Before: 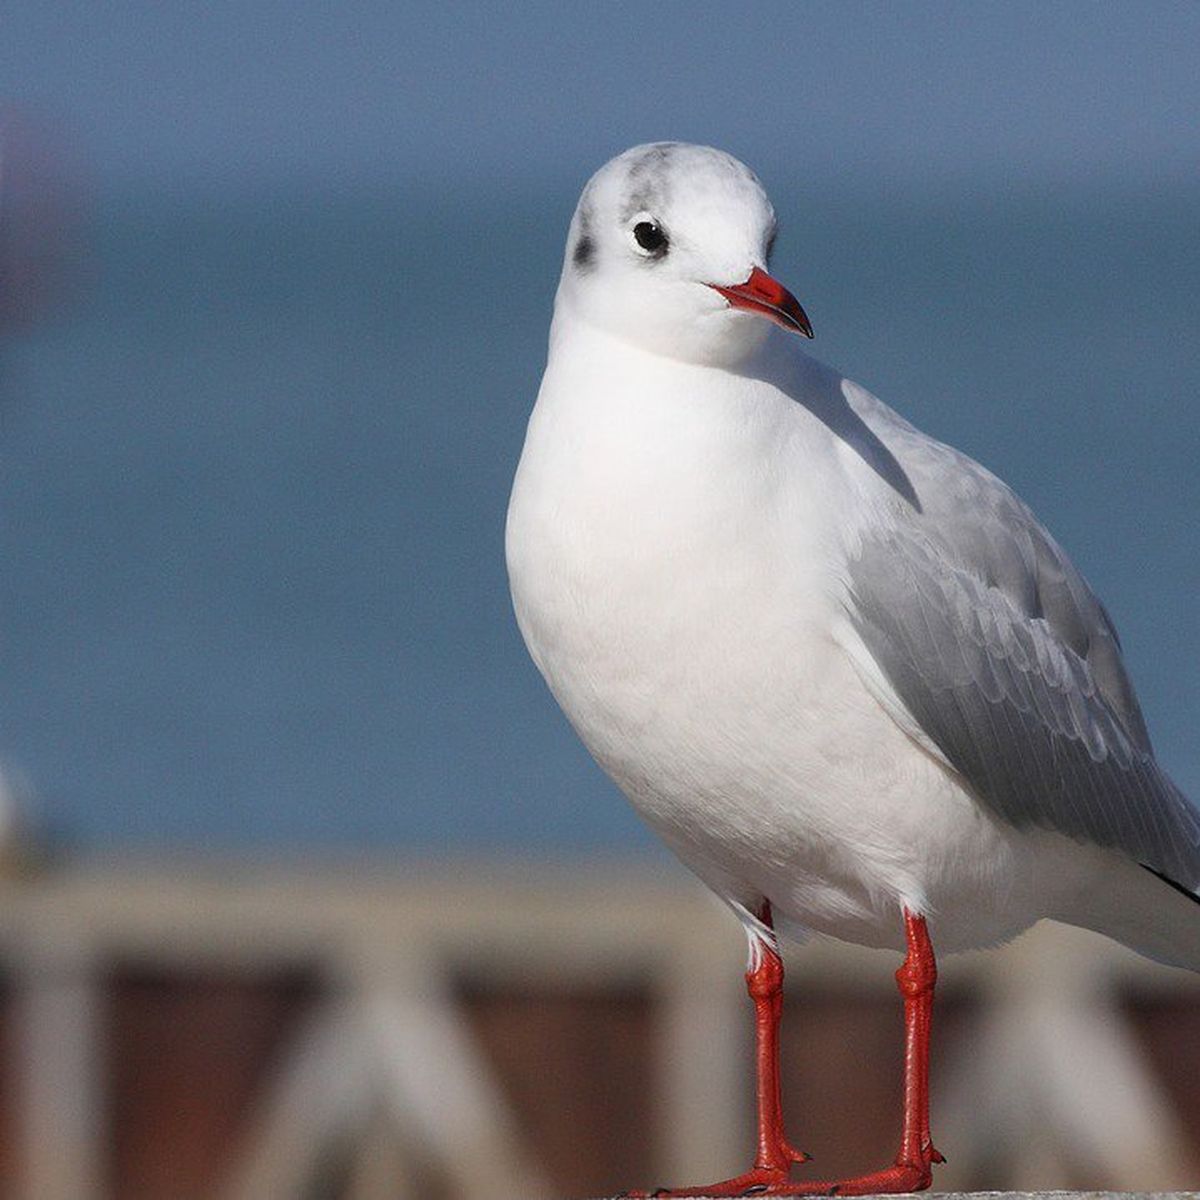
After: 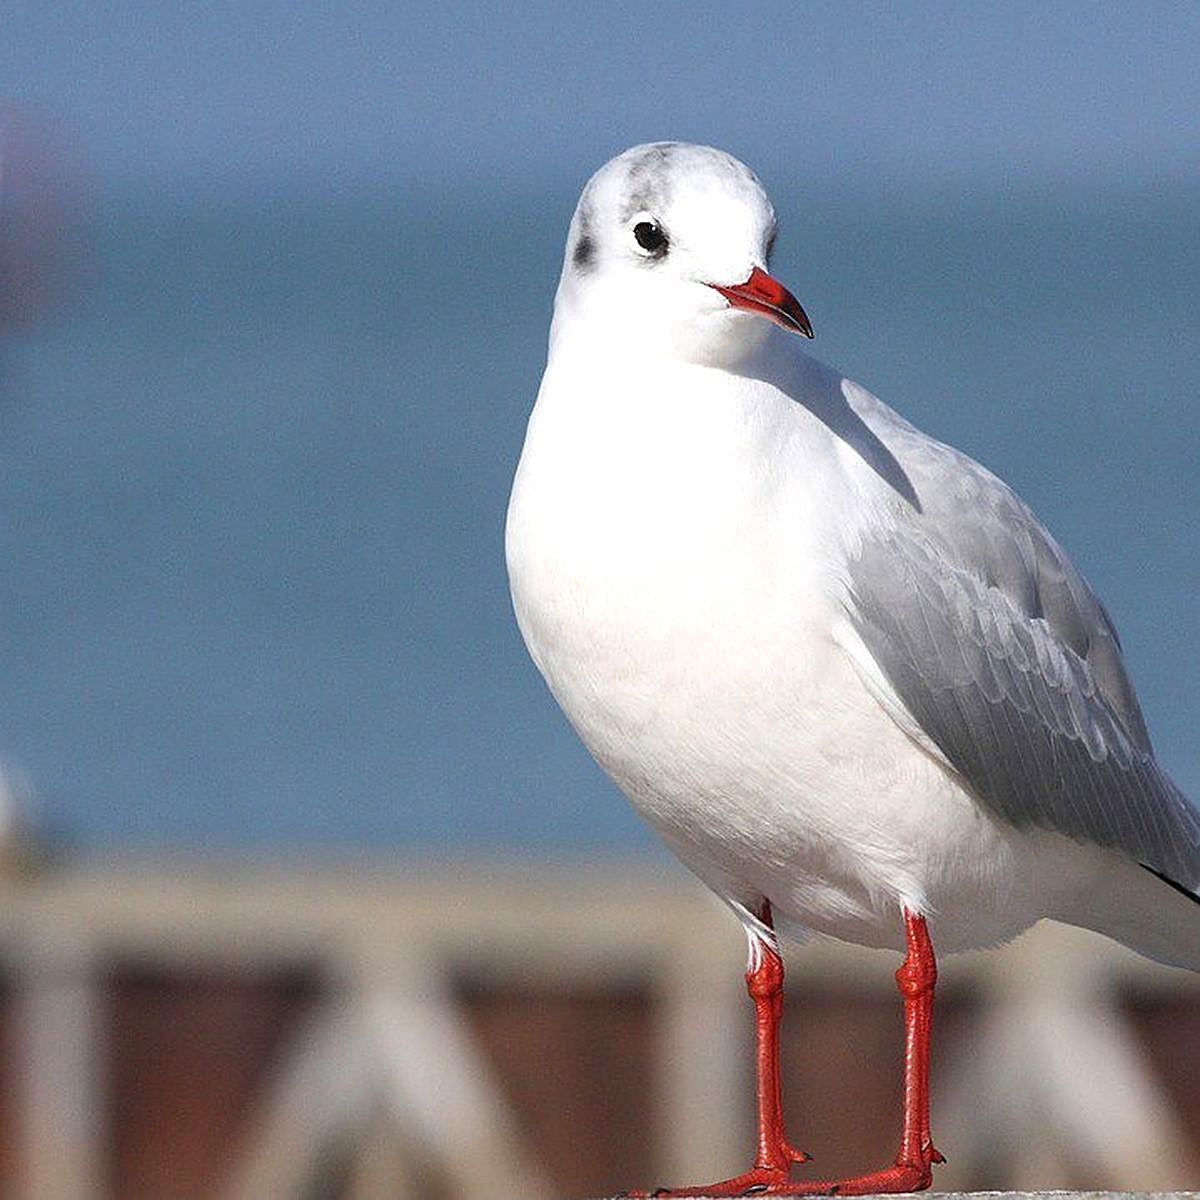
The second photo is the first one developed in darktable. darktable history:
sharpen: on, module defaults
exposure: black level correction 0, exposure 0.5 EV, compensate exposure bias true, compensate highlight preservation false
